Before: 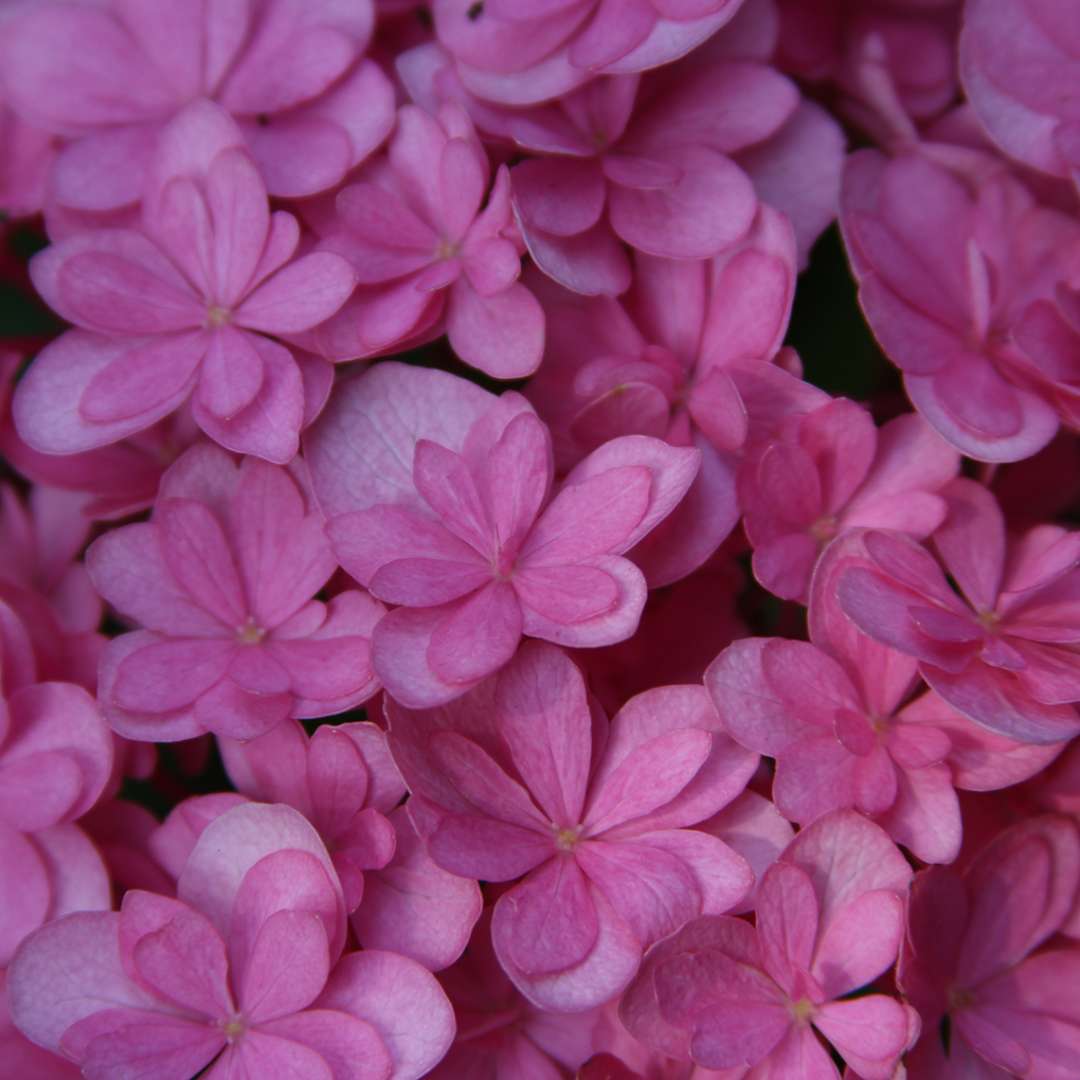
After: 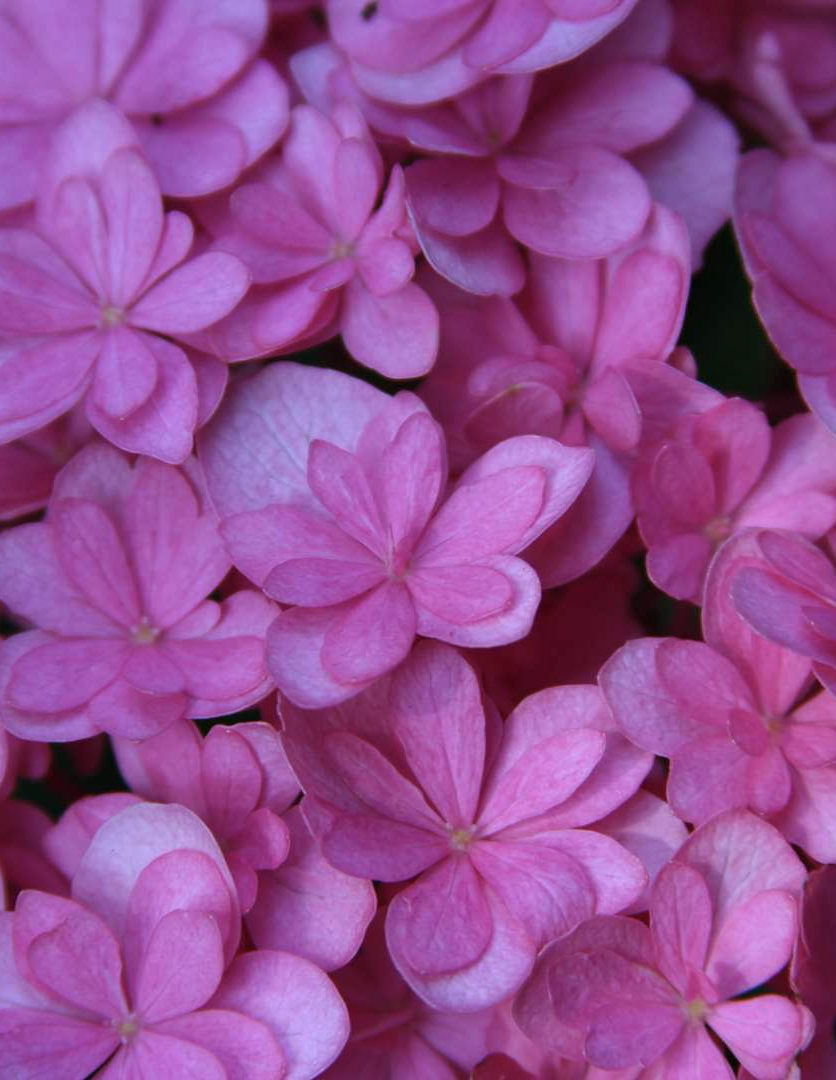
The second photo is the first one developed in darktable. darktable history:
shadows and highlights: radius 44.78, white point adjustment 6.64, compress 79.65%, highlights color adjustment 78.42%, soften with gaussian
color calibration: illuminant as shot in camera, x 0.378, y 0.381, temperature 4093.13 K, saturation algorithm version 1 (2020)
crop: left 9.88%, right 12.664%
